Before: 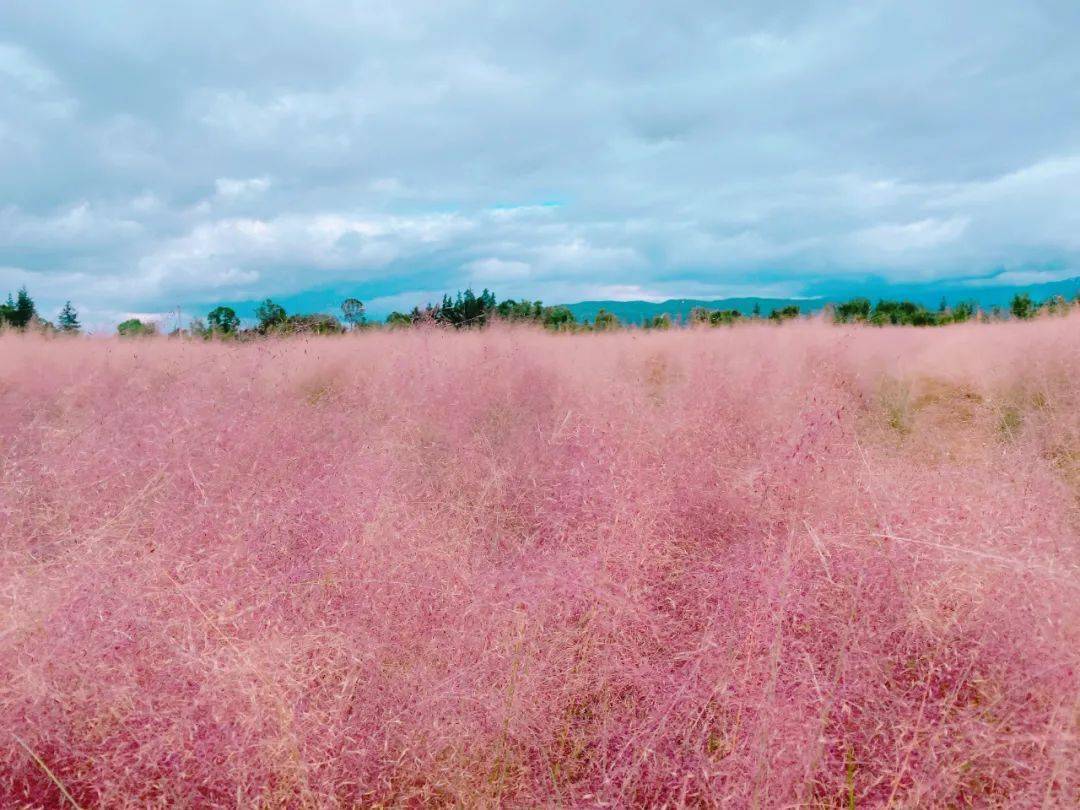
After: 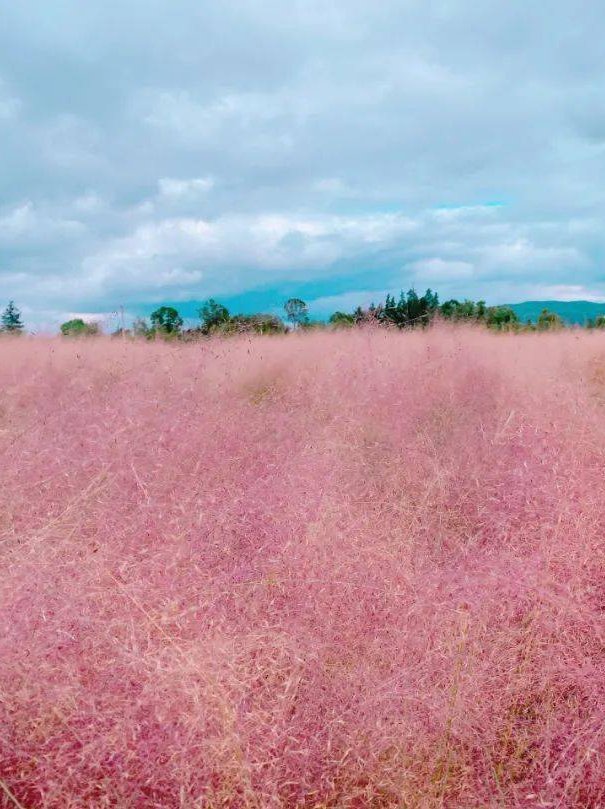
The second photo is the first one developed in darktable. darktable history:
crop: left 5.31%, right 38.582%
